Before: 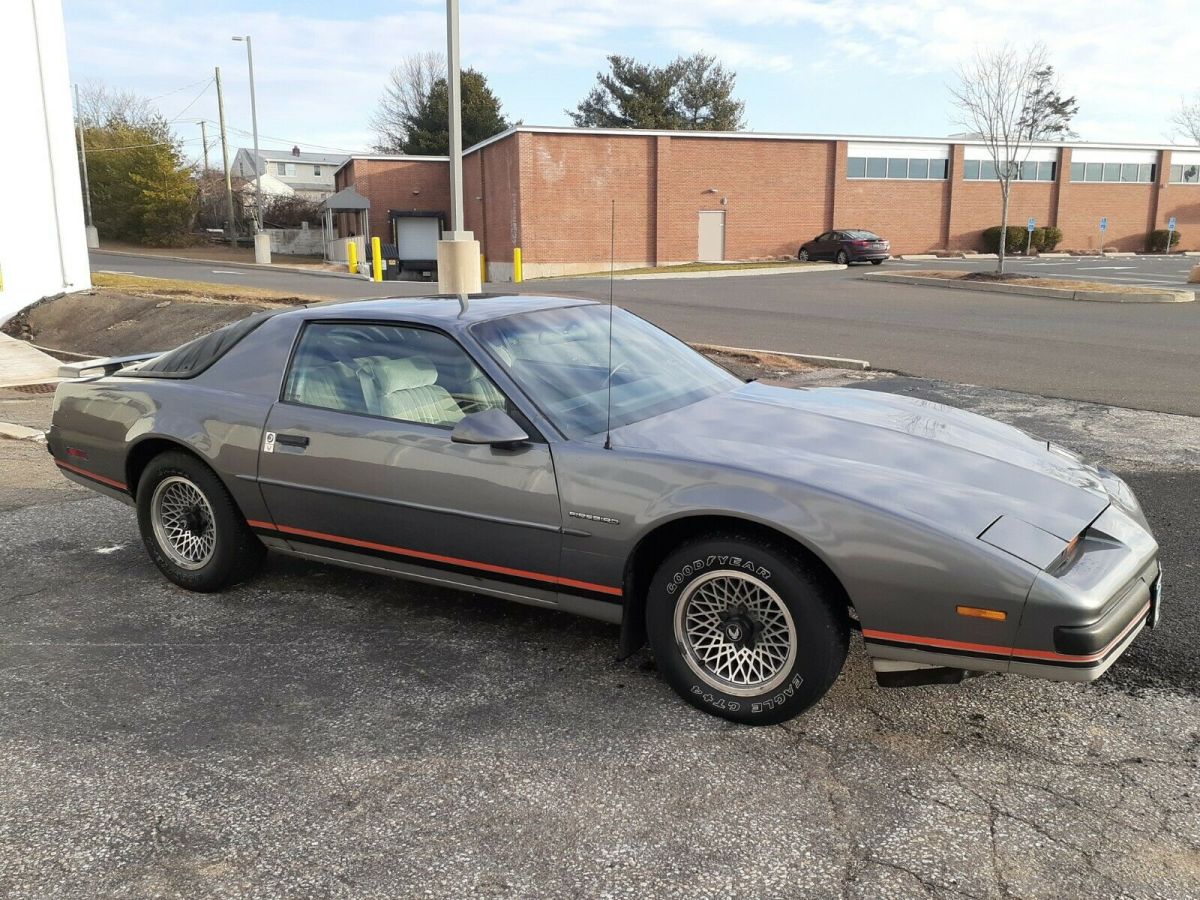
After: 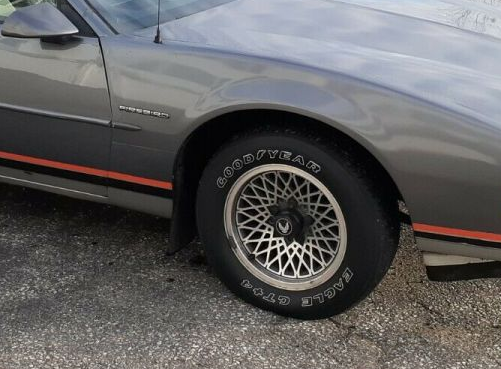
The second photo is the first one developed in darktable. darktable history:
crop: left 37.56%, top 45.197%, right 20.607%, bottom 13.548%
